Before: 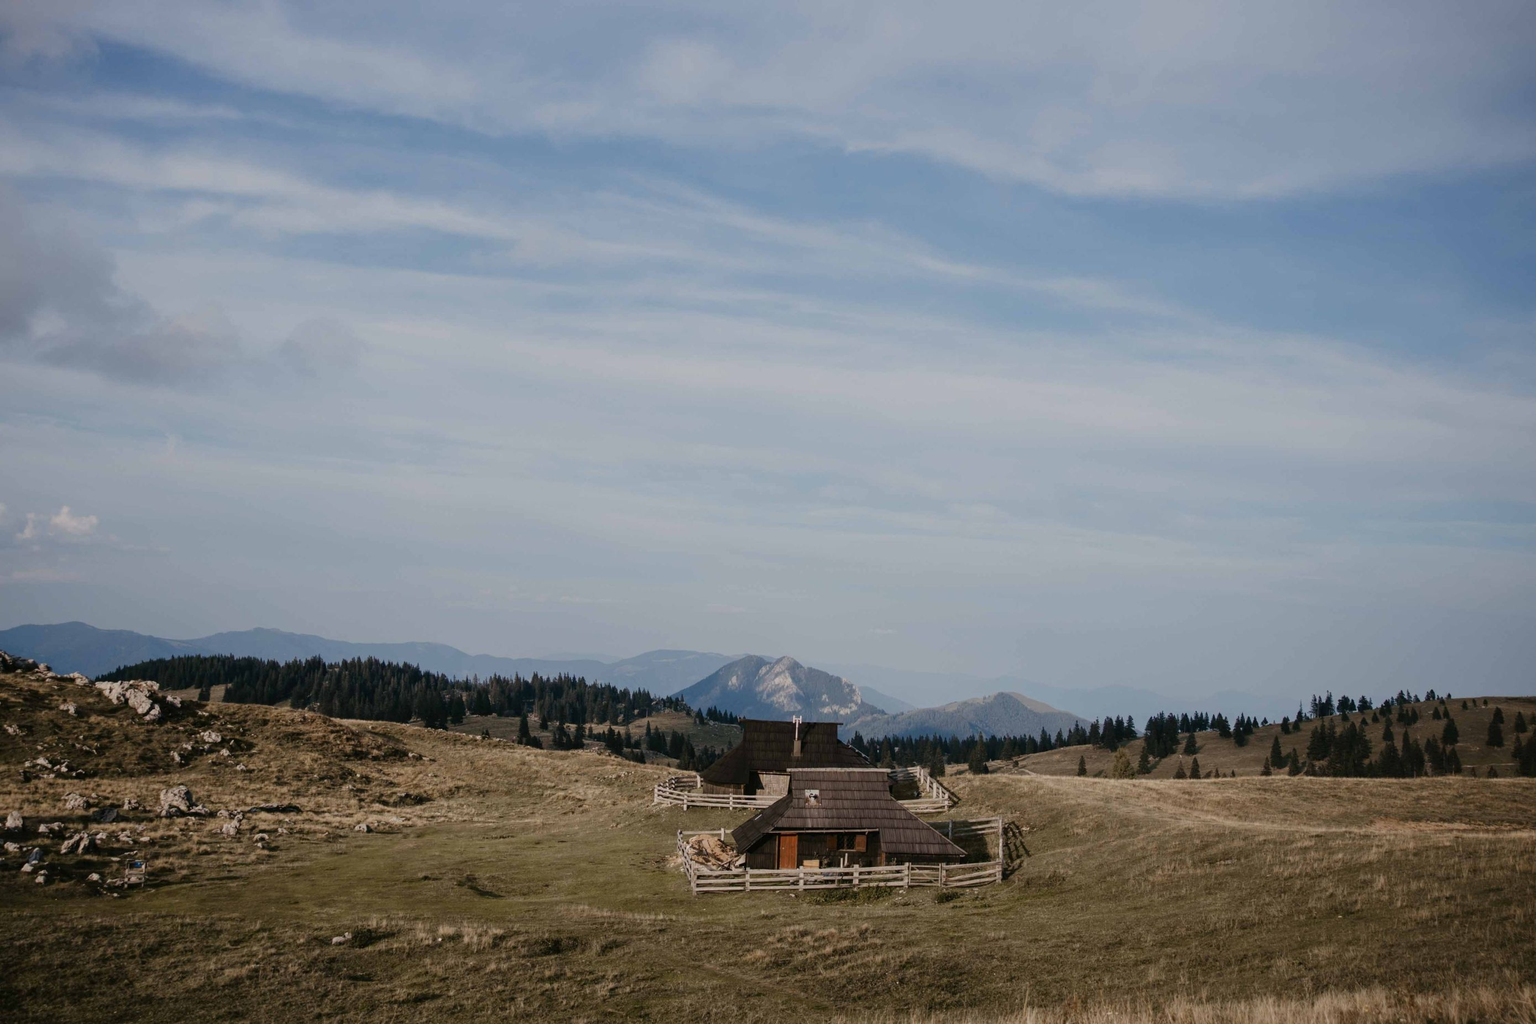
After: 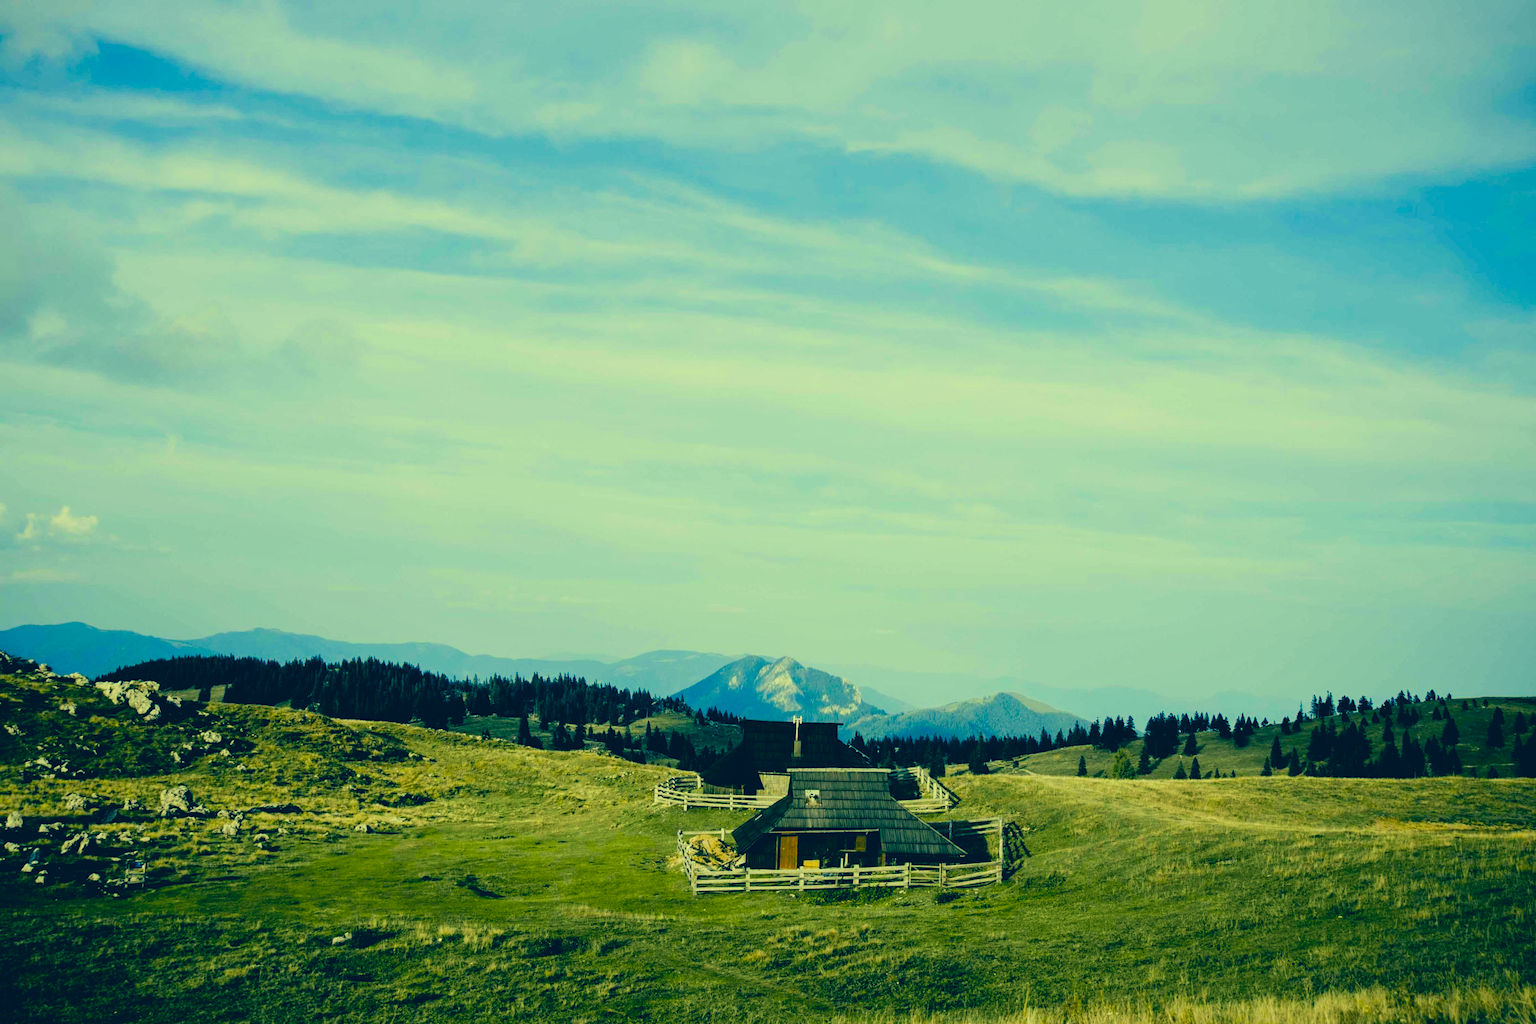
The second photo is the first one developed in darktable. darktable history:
filmic rgb: black relative exposure -5.12 EV, white relative exposure 3.96 EV, threshold 5.94 EV, hardness 2.88, contrast 1.203, enable highlight reconstruction true
shadows and highlights: shadows 4.42, highlights -16.85, soften with gaussian
color balance rgb: linear chroma grading › global chroma 19.964%, perceptual saturation grading › global saturation 30.572%, perceptual brilliance grading › global brilliance 30.607%
color correction: highlights a* -15.66, highlights b* 39.92, shadows a* -39.92, shadows b* -26.59
